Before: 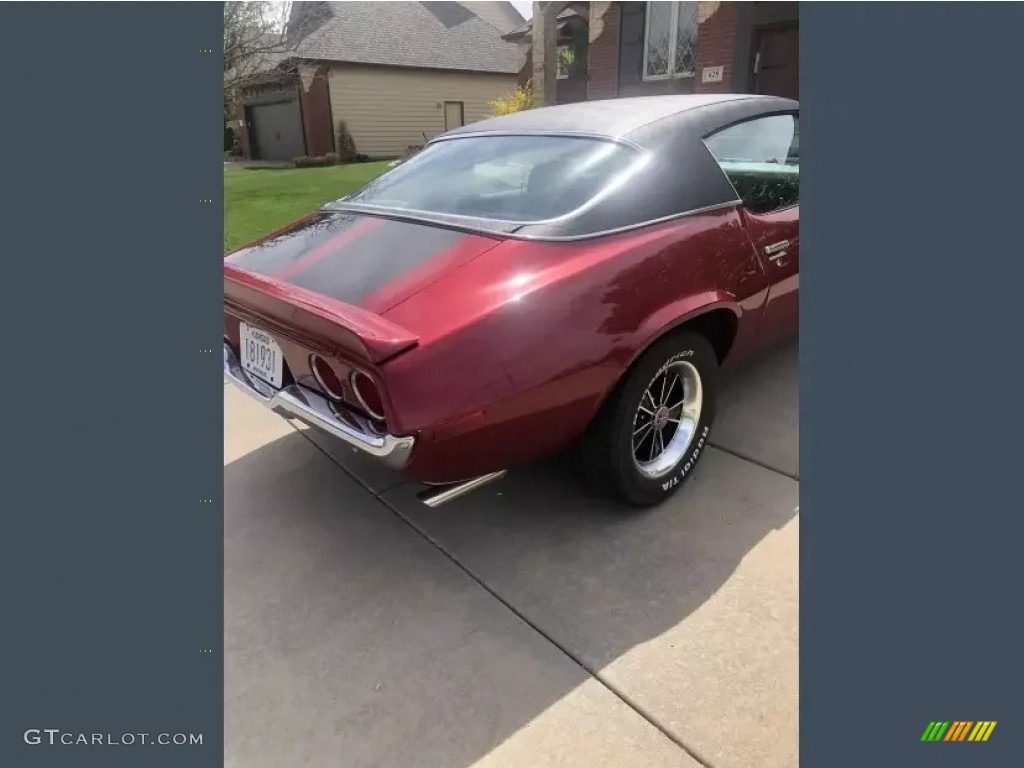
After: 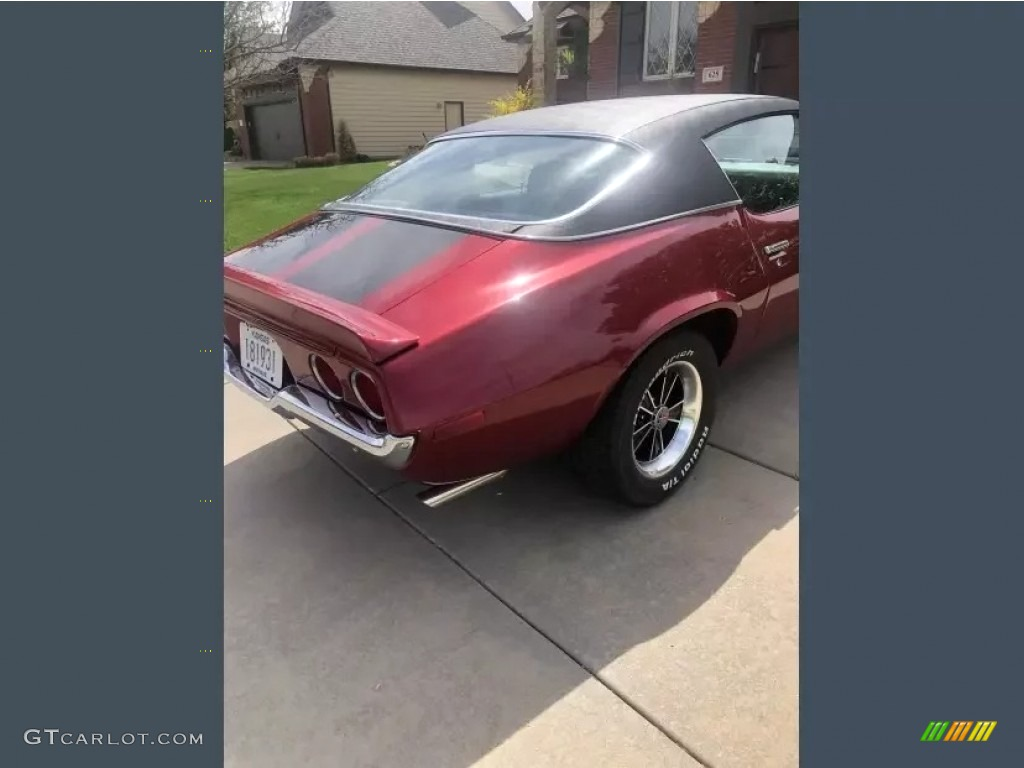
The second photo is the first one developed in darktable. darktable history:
exposure: exposure 0.082 EV, compensate highlight preservation false
